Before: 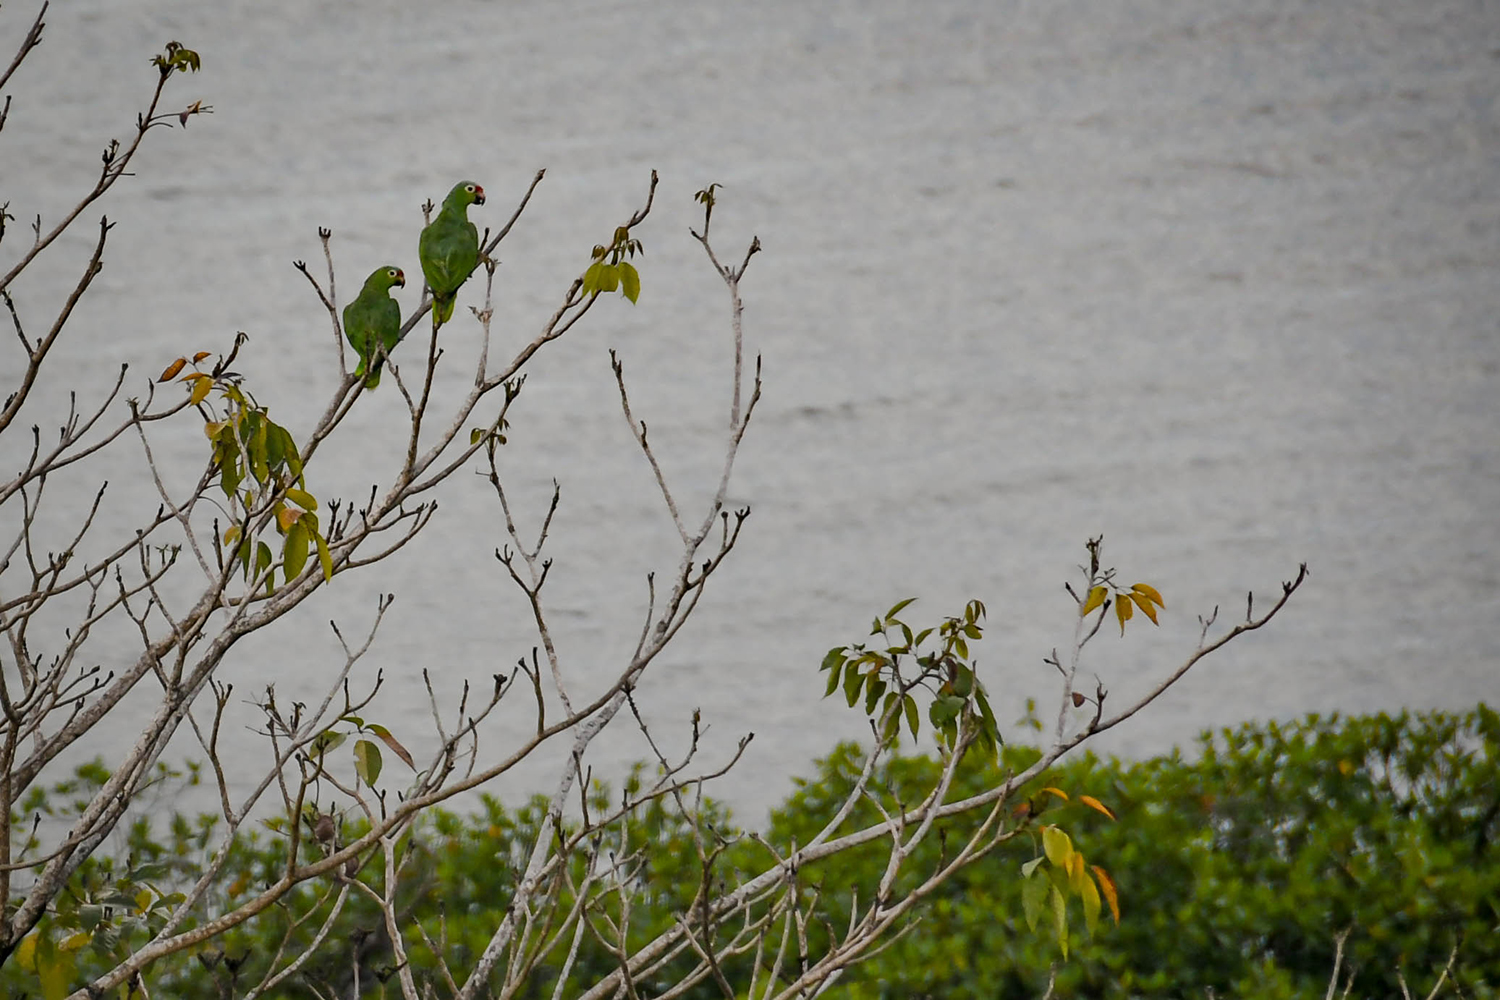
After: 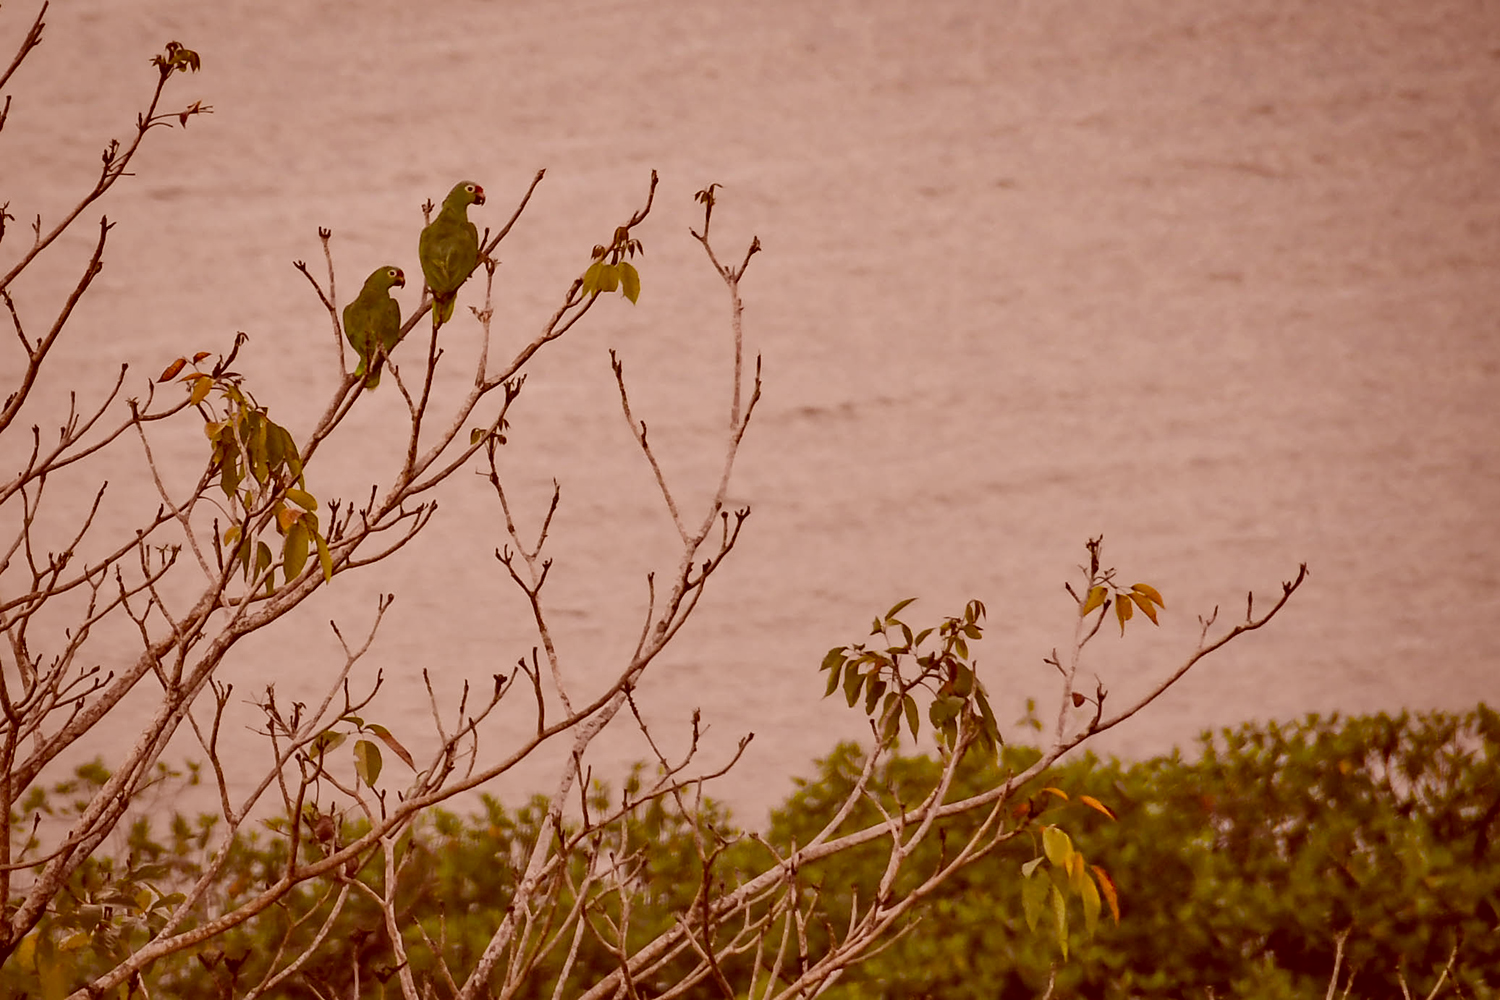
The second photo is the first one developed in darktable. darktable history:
color correction: highlights a* 9.15, highlights b* 8.73, shadows a* 39.66, shadows b* 39.46, saturation 0.8
